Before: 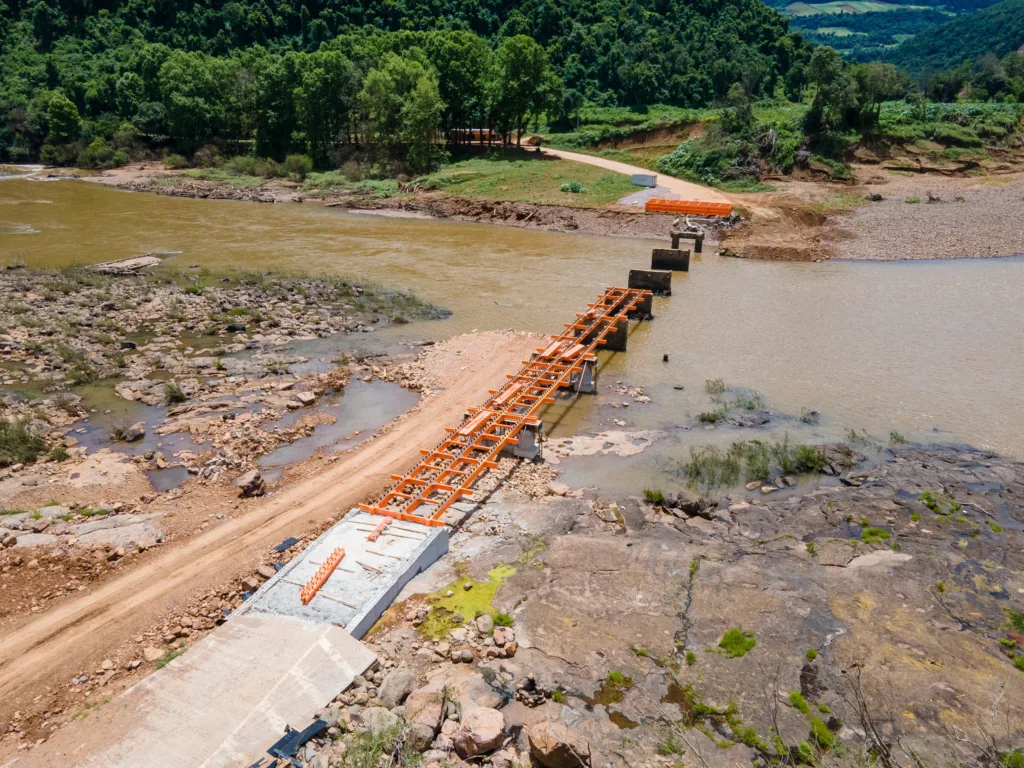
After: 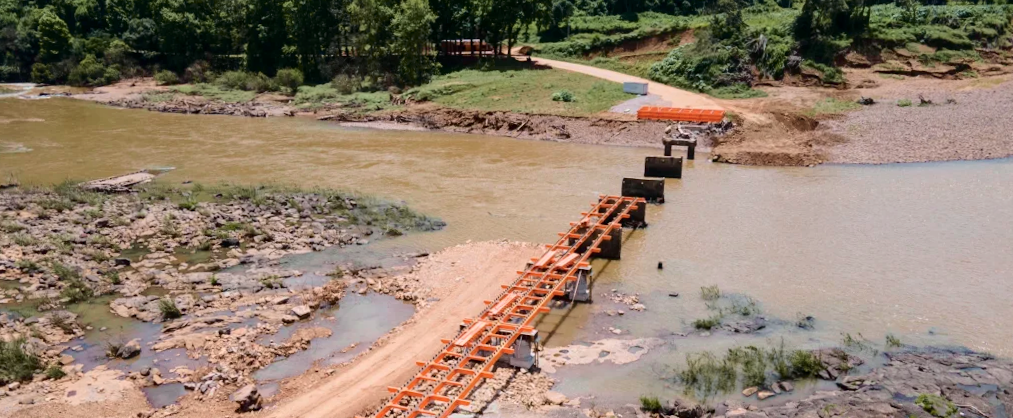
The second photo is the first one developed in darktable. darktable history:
crop and rotate: top 10.605%, bottom 33.274%
tone curve: curves: ch0 [(0, 0) (0.105, 0.068) (0.181, 0.14) (0.28, 0.259) (0.384, 0.404) (0.485, 0.531) (0.638, 0.681) (0.87, 0.883) (1, 0.977)]; ch1 [(0, 0) (0.161, 0.092) (0.35, 0.33) (0.379, 0.401) (0.456, 0.469) (0.501, 0.499) (0.516, 0.524) (0.562, 0.569) (0.635, 0.646) (1, 1)]; ch2 [(0, 0) (0.371, 0.362) (0.437, 0.437) (0.5, 0.5) (0.53, 0.524) (0.56, 0.561) (0.622, 0.606) (1, 1)], color space Lab, independent channels, preserve colors none
rotate and perspective: rotation -1°, crop left 0.011, crop right 0.989, crop top 0.025, crop bottom 0.975
